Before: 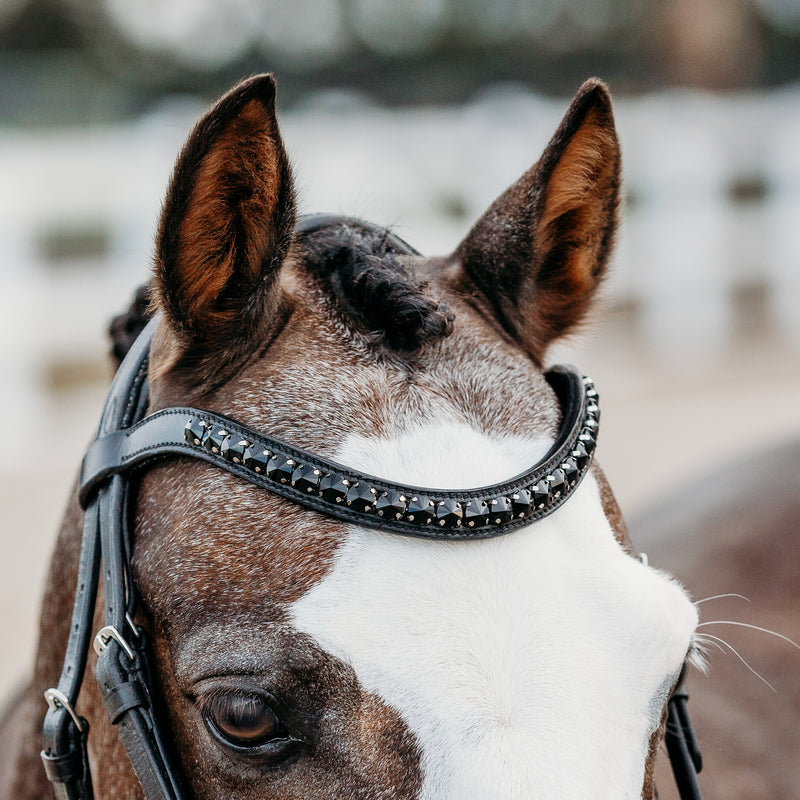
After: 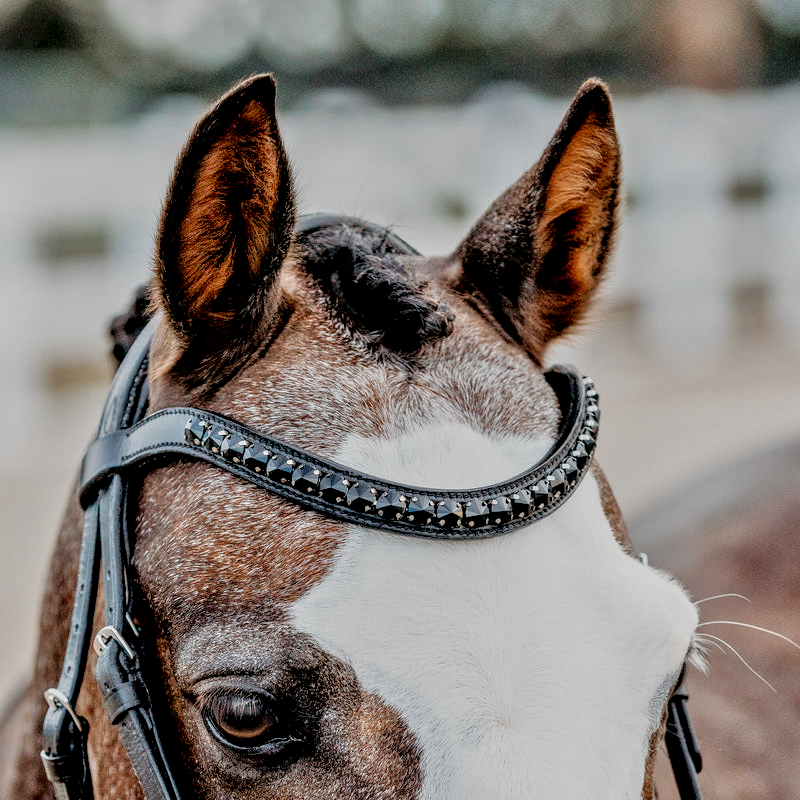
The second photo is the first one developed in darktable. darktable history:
local contrast: on, module defaults
tone equalizer: -7 EV 0.15 EV, -6 EV 0.6 EV, -5 EV 1.15 EV, -4 EV 1.33 EV, -3 EV 1.15 EV, -2 EV 0.6 EV, -1 EV 0.15 EV, mask exposure compensation -0.5 EV
exposure: black level correction 0.009, exposure -0.637 EV, compensate highlight preservation false
